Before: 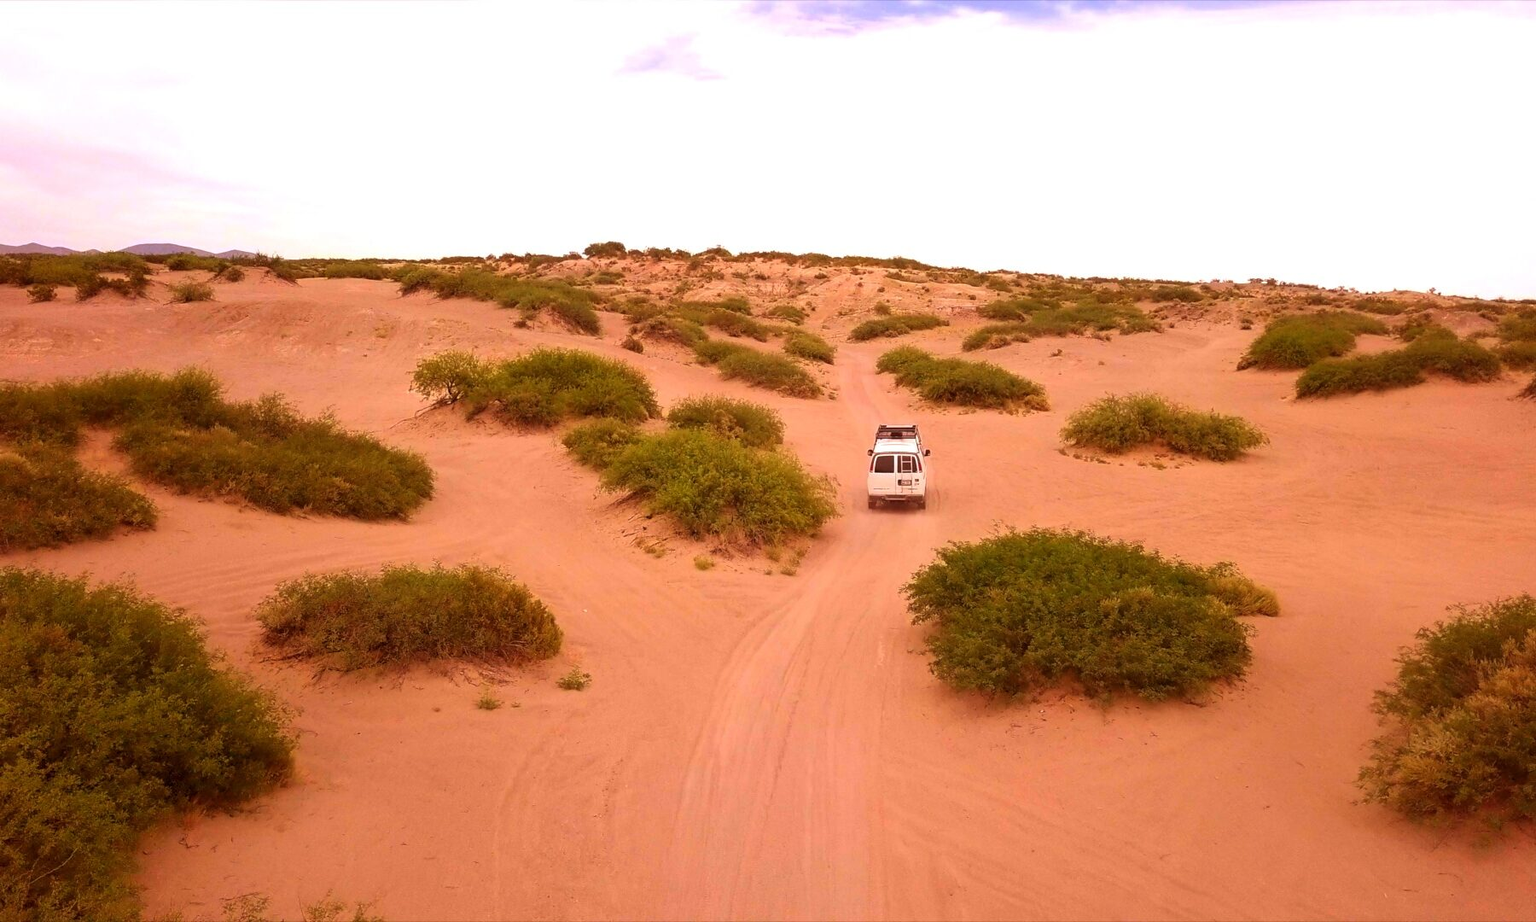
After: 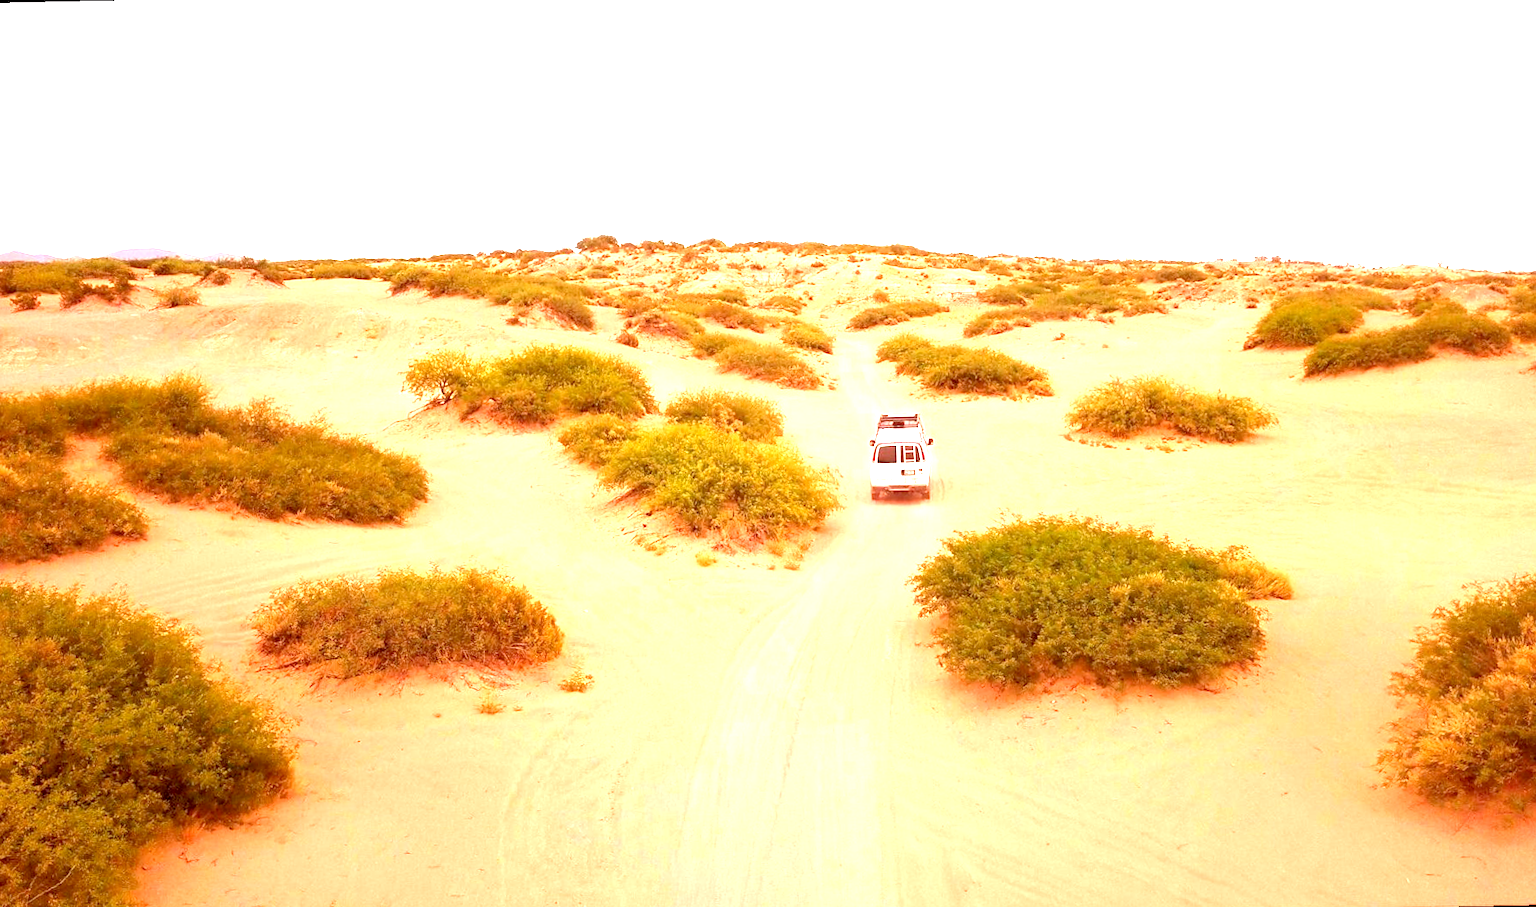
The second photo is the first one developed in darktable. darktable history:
exposure: black level correction 0.001, exposure 1.719 EV, compensate exposure bias true, compensate highlight preservation false
rotate and perspective: rotation -1.42°, crop left 0.016, crop right 0.984, crop top 0.035, crop bottom 0.965
